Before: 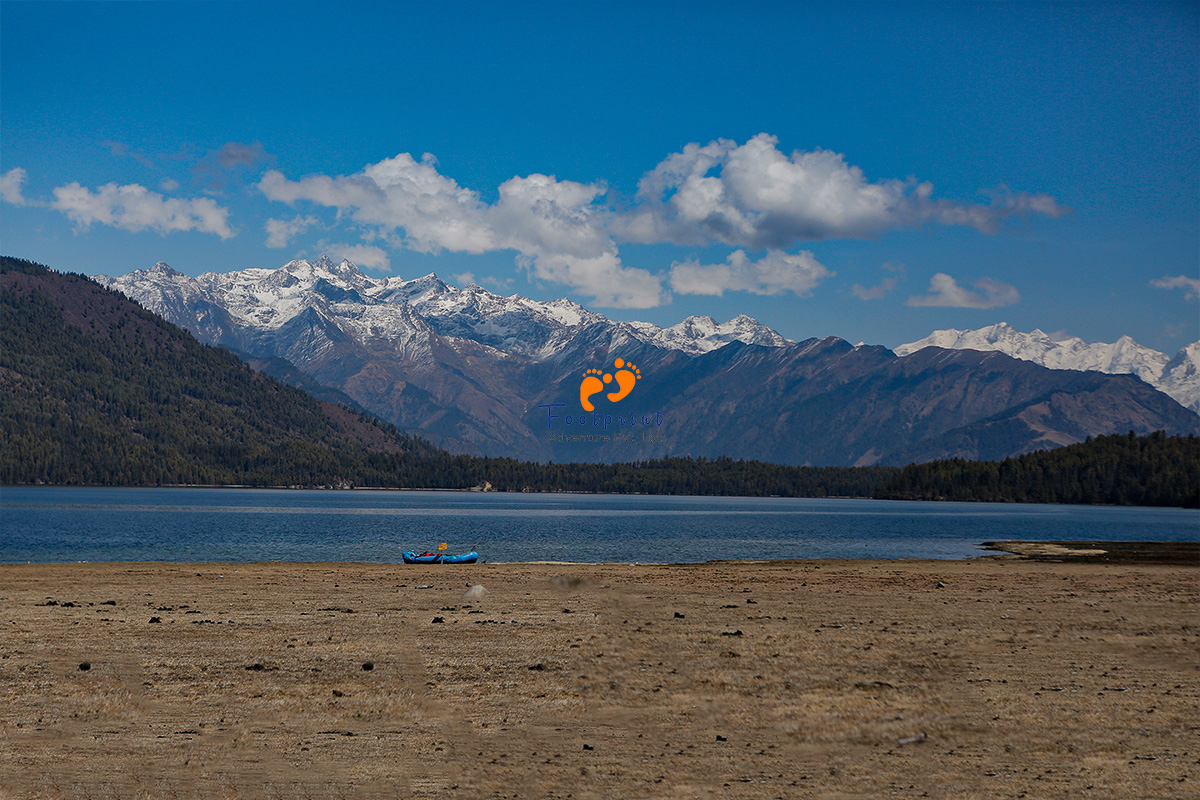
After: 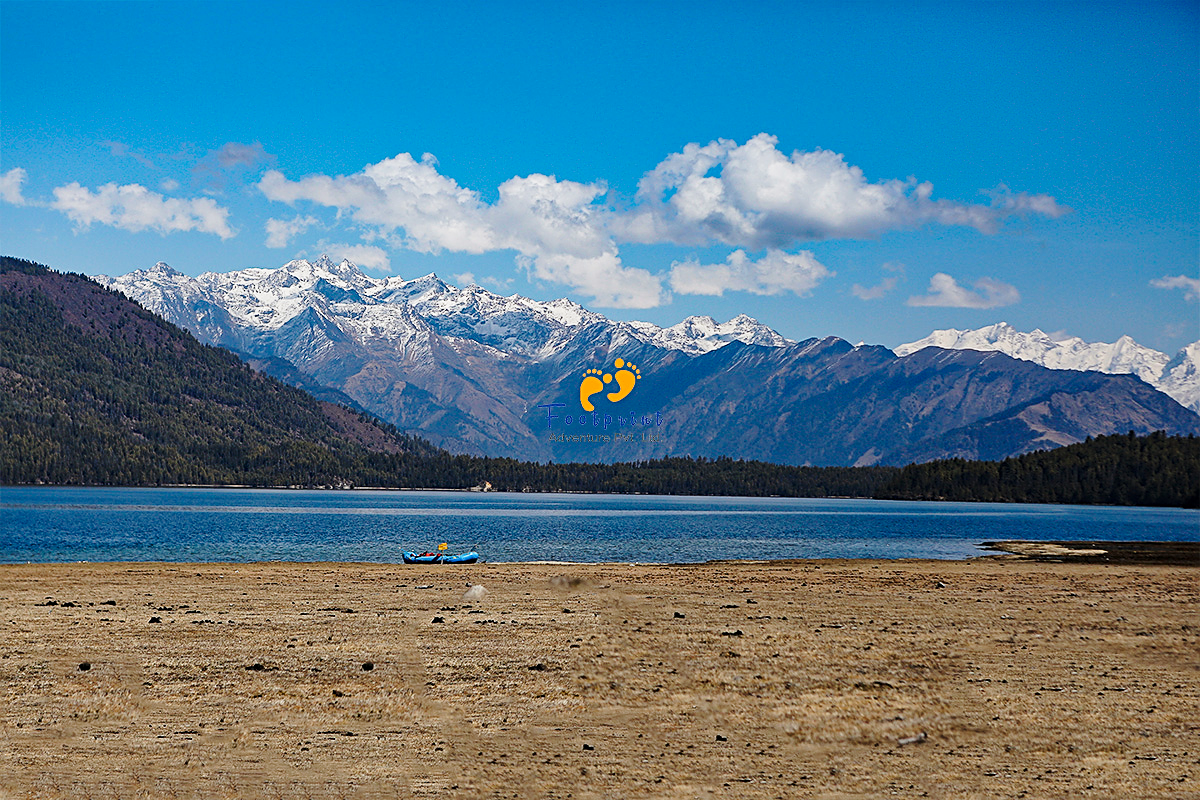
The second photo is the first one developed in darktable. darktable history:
base curve: curves: ch0 [(0, 0) (0.028, 0.03) (0.121, 0.232) (0.46, 0.748) (0.859, 0.968) (1, 1)], preserve colors none
shadows and highlights: radius 125.46, shadows 21.19, highlights -21.19, low approximation 0.01
sharpen: on, module defaults
